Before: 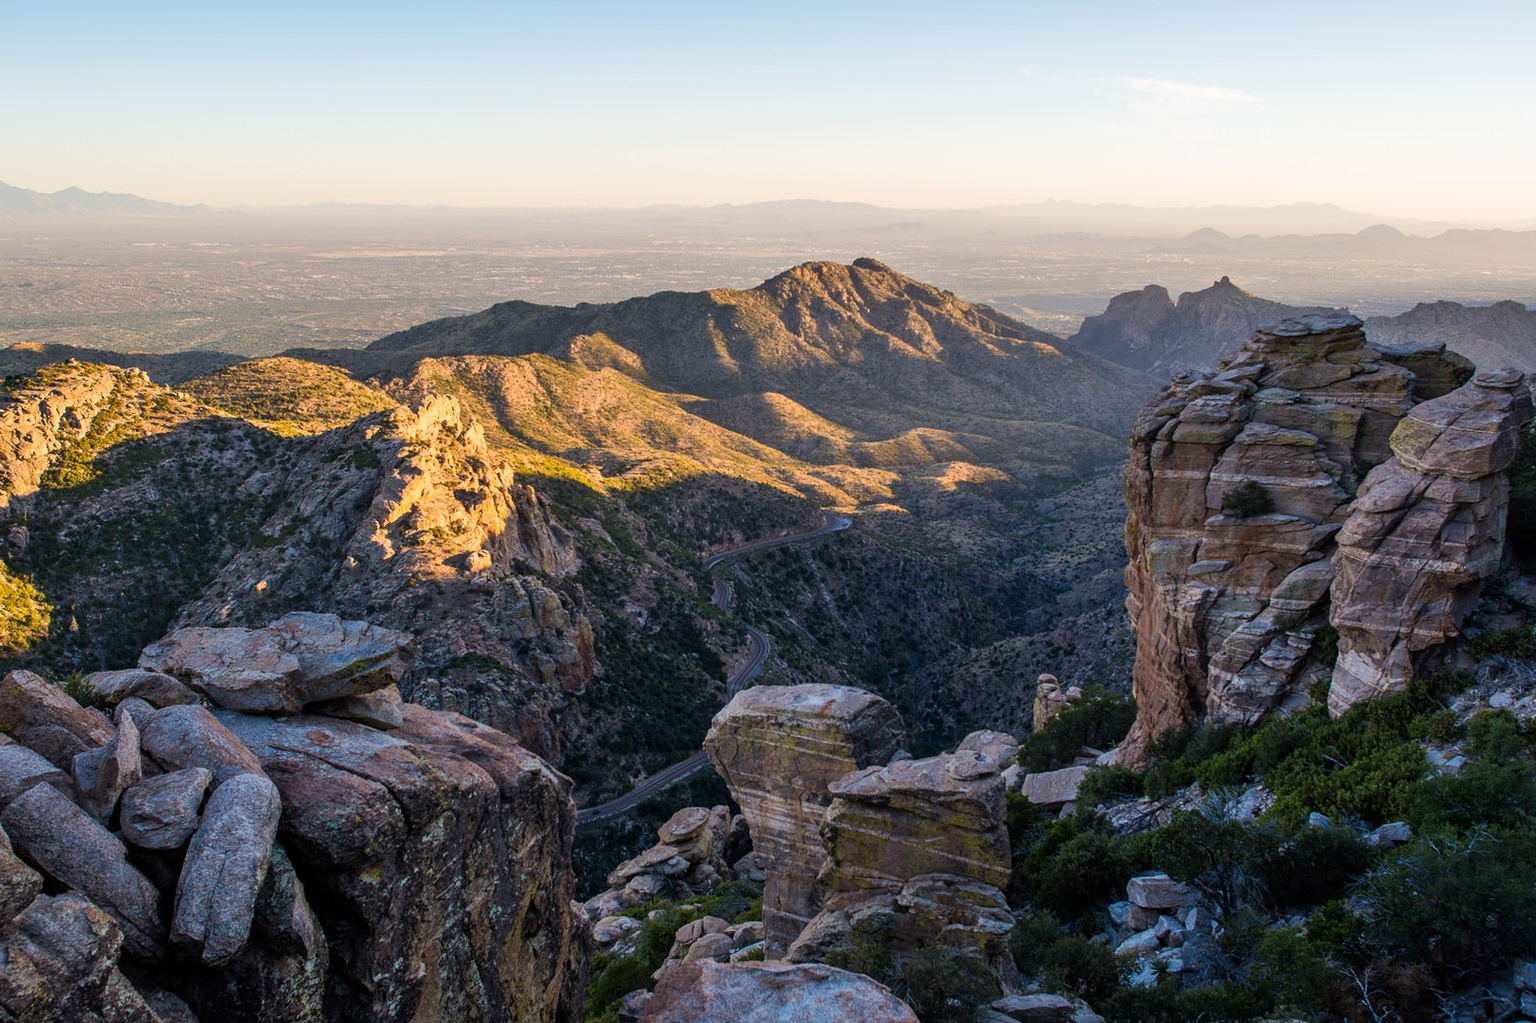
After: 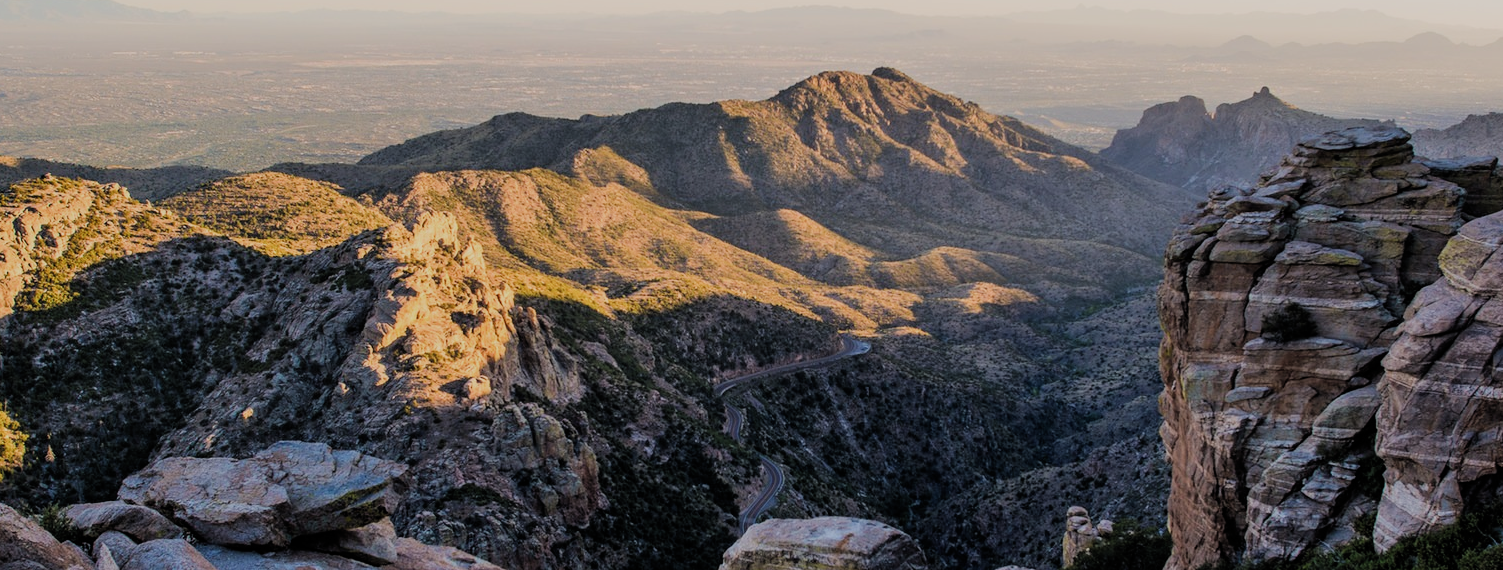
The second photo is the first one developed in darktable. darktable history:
crop: left 1.761%, top 19.063%, right 5.47%, bottom 28.104%
filmic rgb: black relative exposure -7.12 EV, white relative exposure 5.37 EV, hardness 3.02, add noise in highlights 0, color science v3 (2019), use custom middle-gray values true, contrast in highlights soft
